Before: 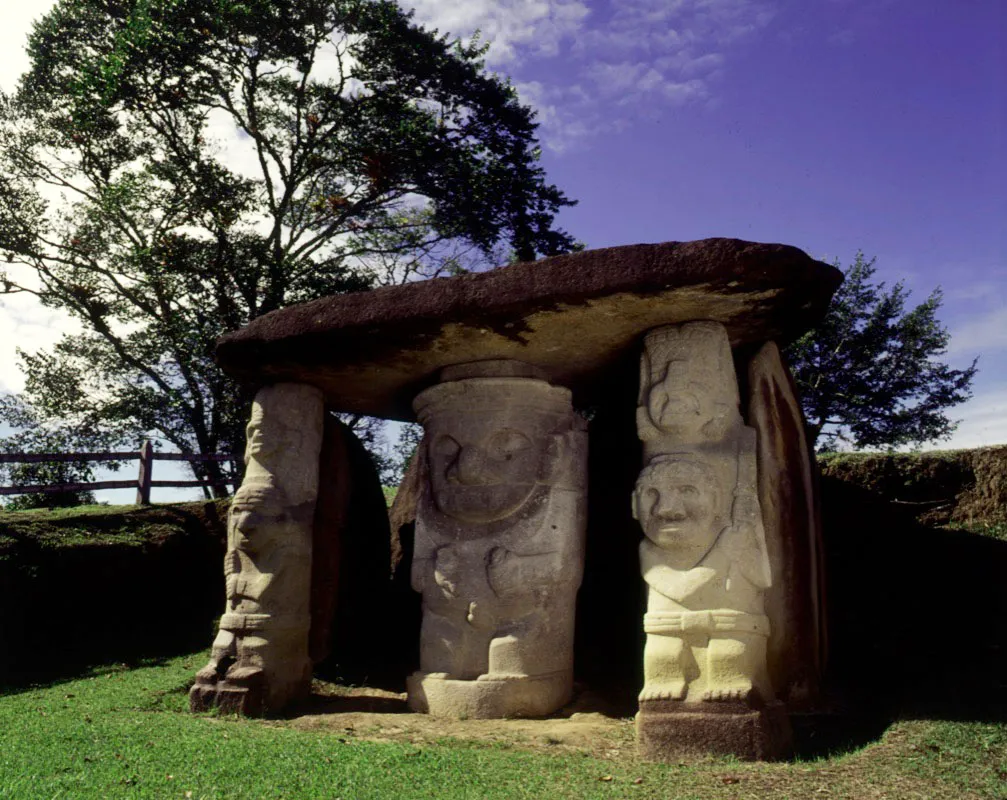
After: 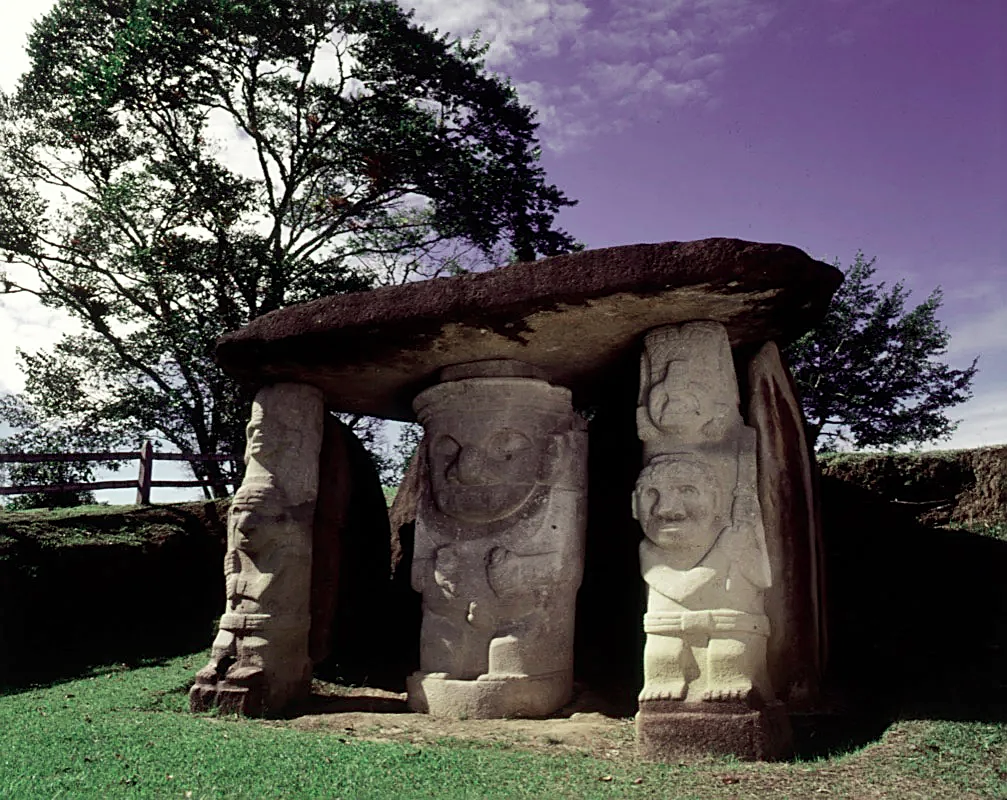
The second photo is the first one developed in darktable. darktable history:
shadows and highlights: shadows 29.61, highlights -30.47, low approximation 0.01, soften with gaussian
sharpen: on, module defaults
color contrast: blue-yellow contrast 0.62
